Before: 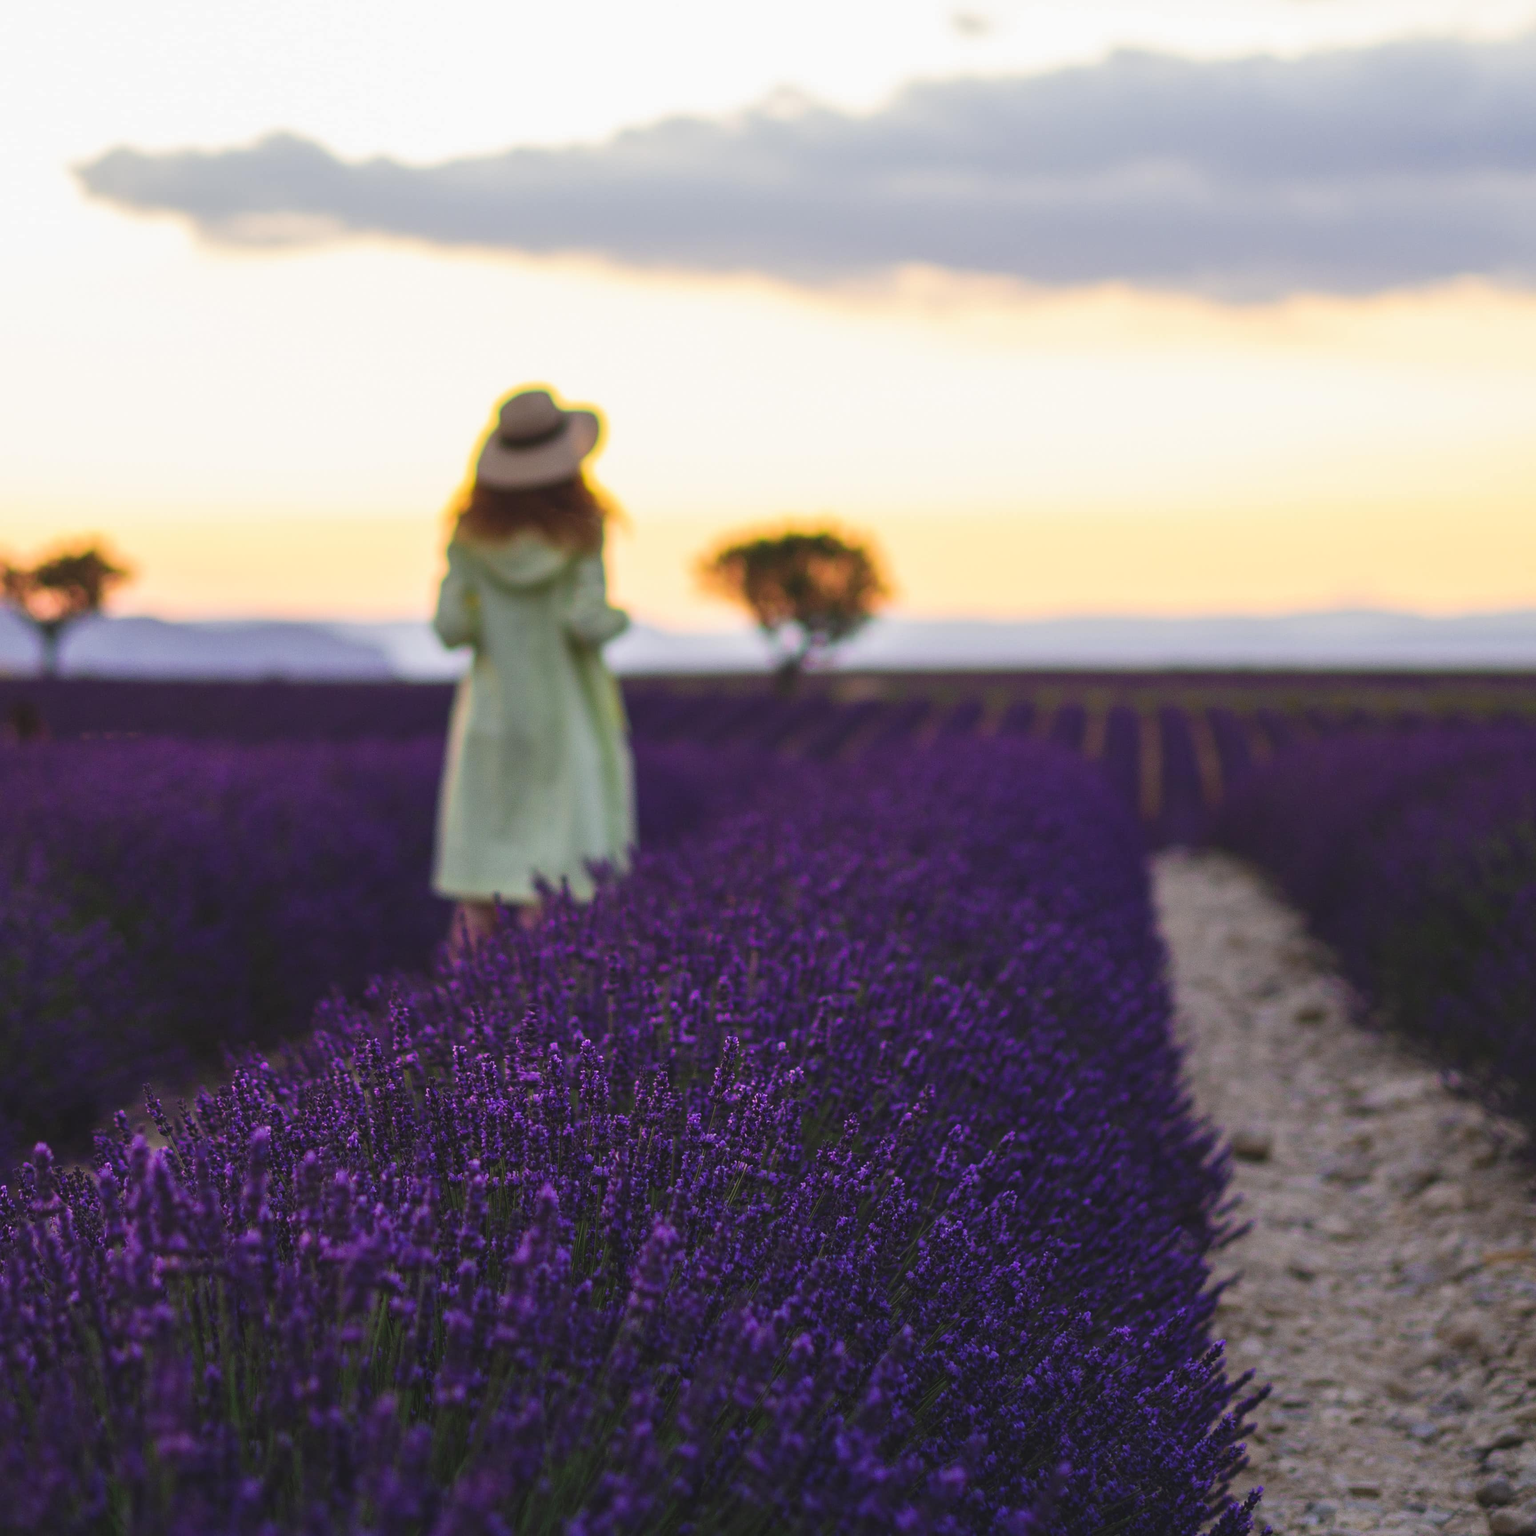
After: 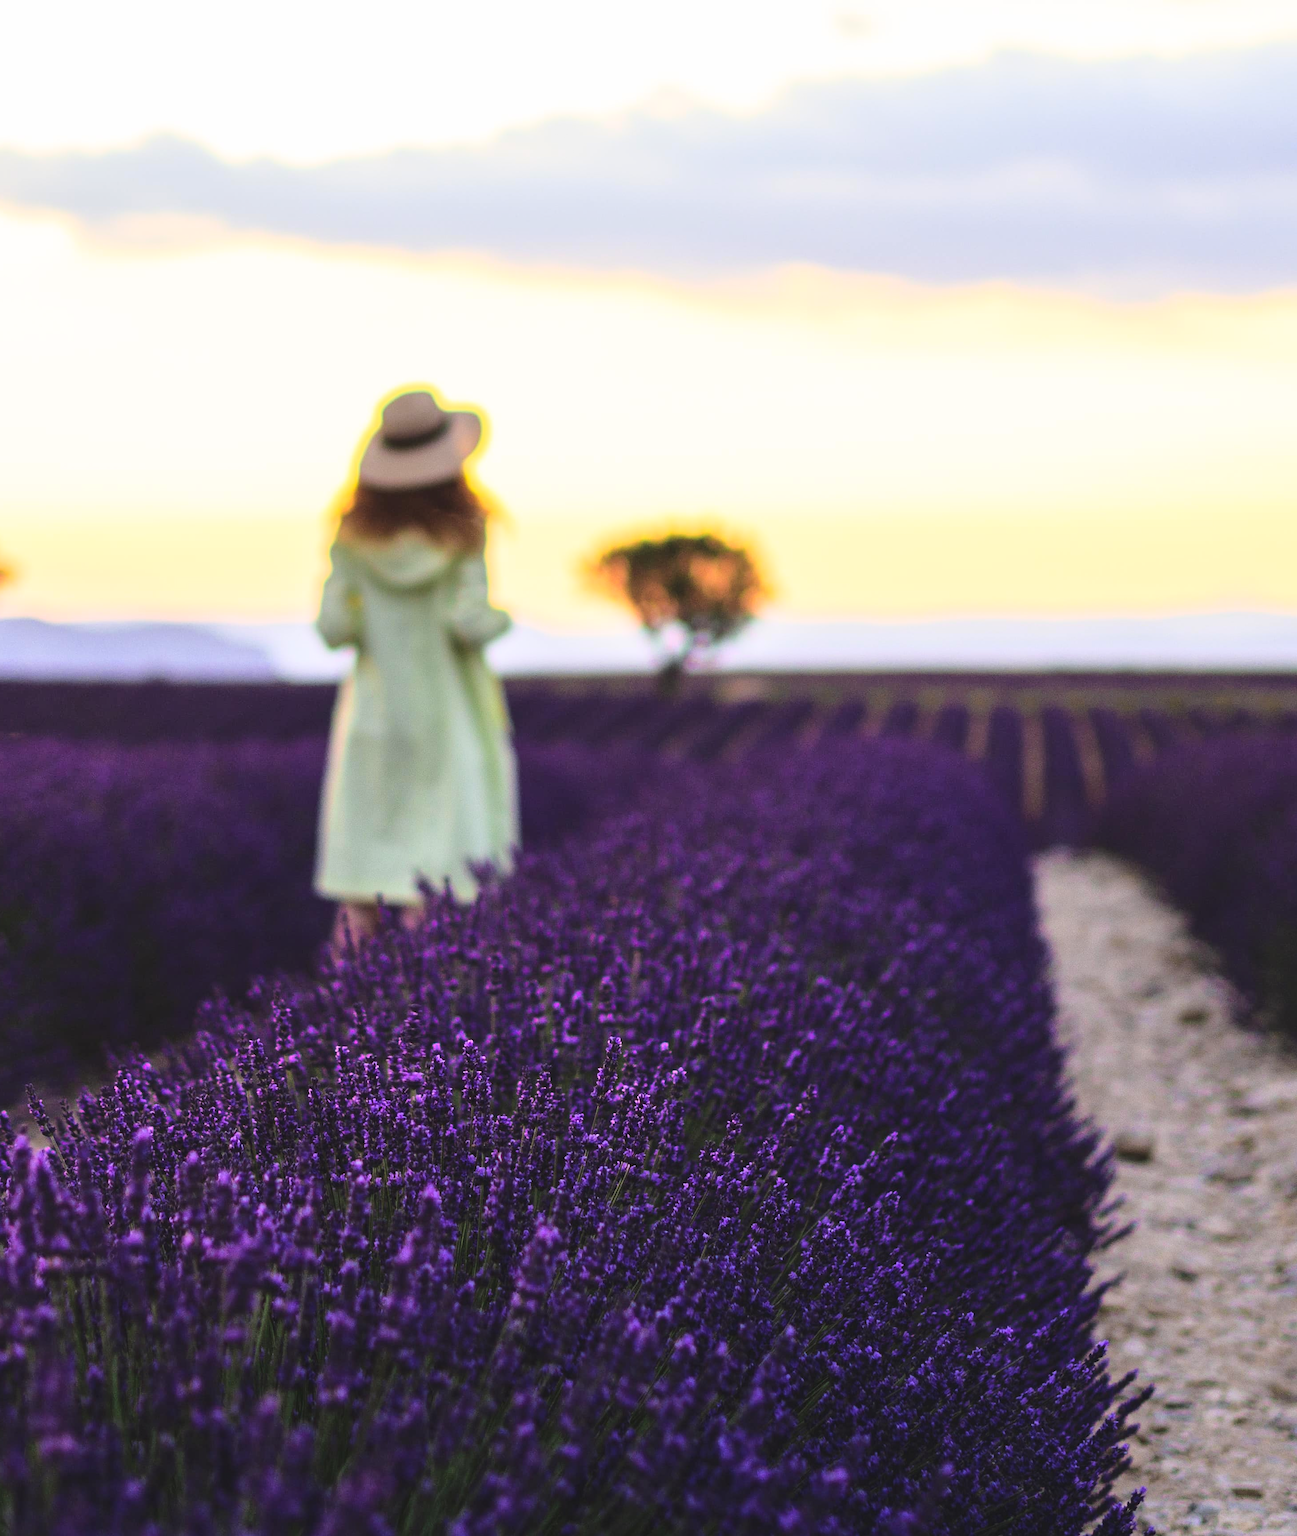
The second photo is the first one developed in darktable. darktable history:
crop: left 7.689%, right 7.83%
base curve: curves: ch0 [(0, 0) (0.028, 0.03) (0.121, 0.232) (0.46, 0.748) (0.859, 0.968) (1, 1)]
